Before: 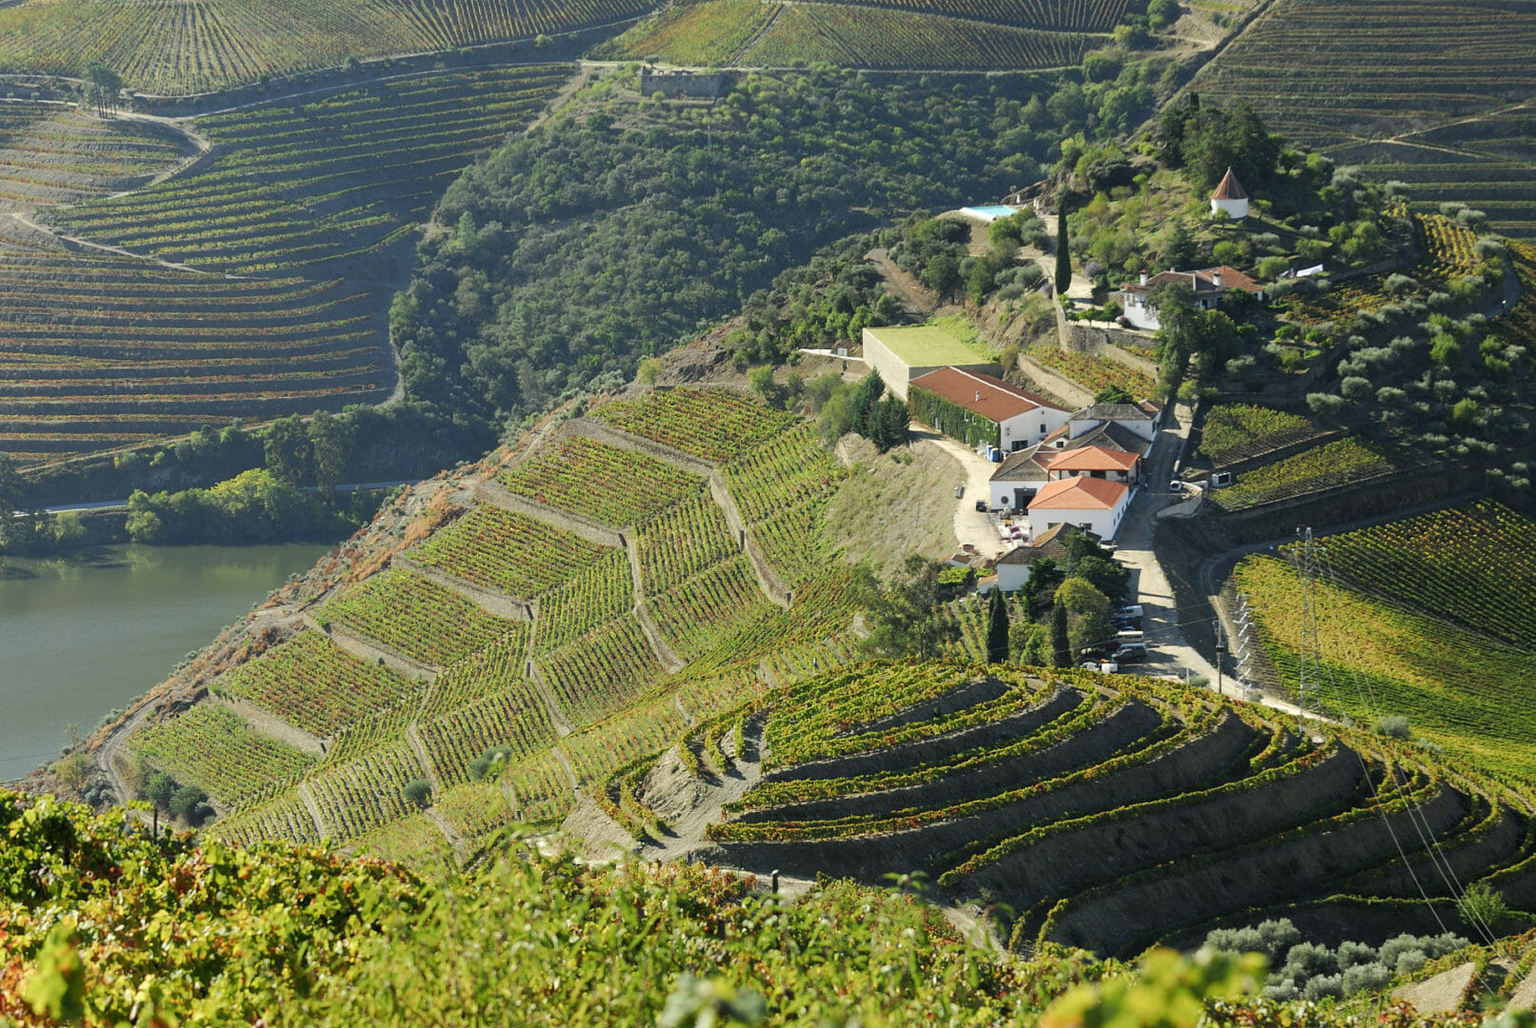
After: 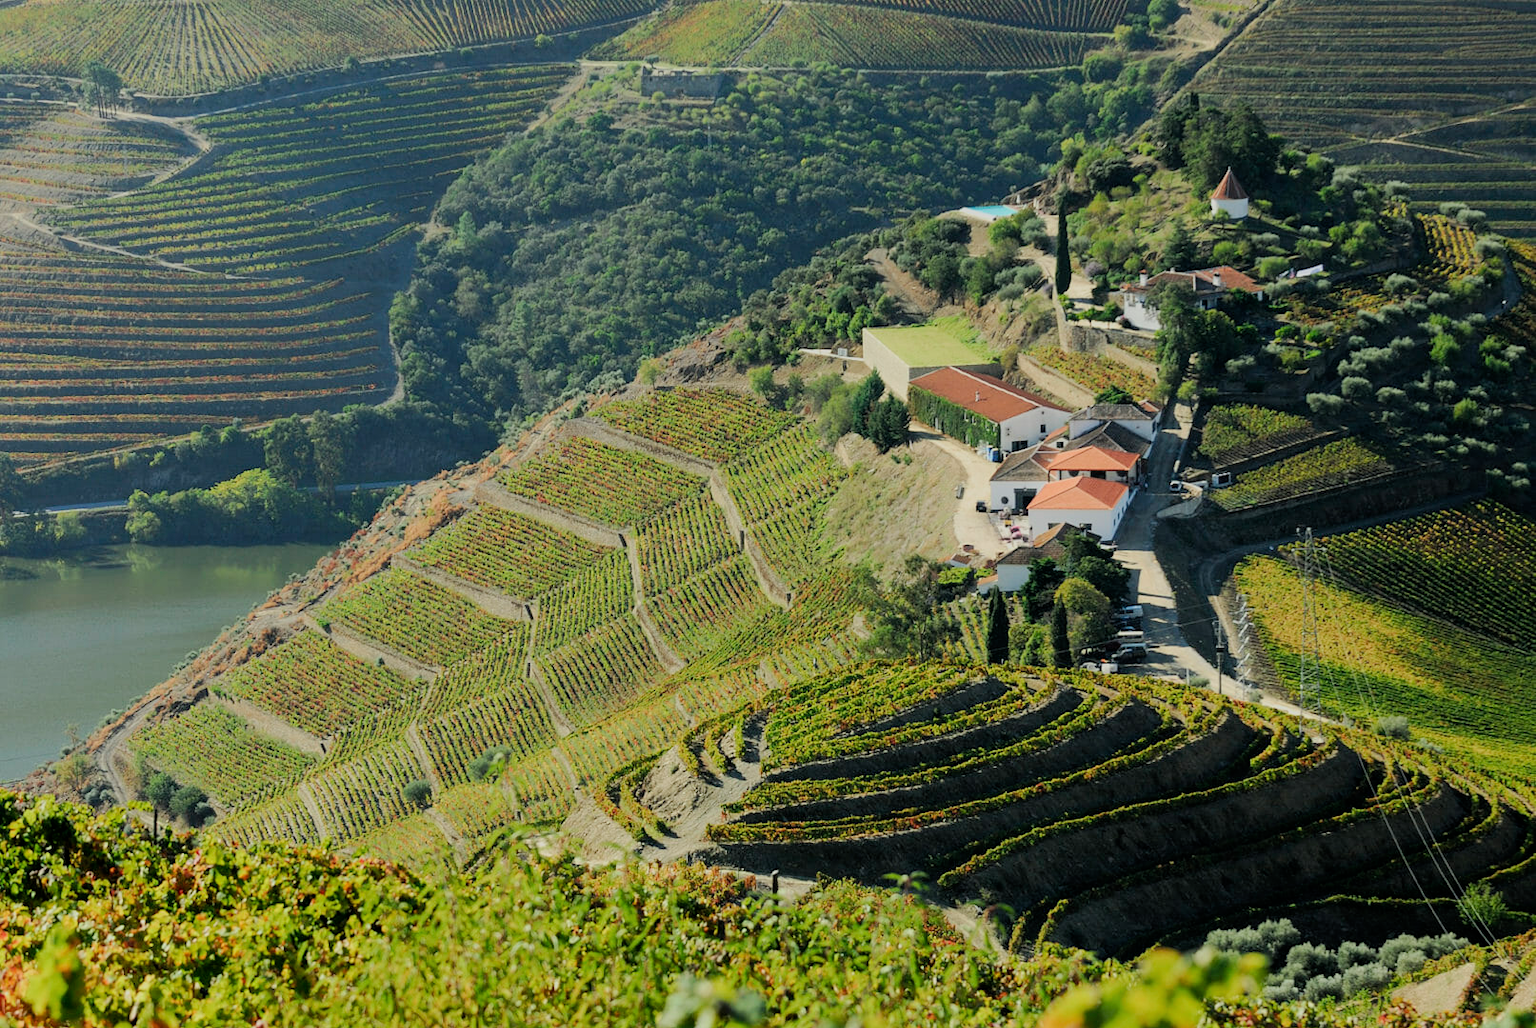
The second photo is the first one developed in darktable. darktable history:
filmic rgb: black relative exposure -7.65 EV, white relative exposure 4.56 EV, hardness 3.61, color science v6 (2022), iterations of high-quality reconstruction 0
tone curve: curves: ch0 [(0, 0) (0.003, 0.003) (0.011, 0.011) (0.025, 0.024) (0.044, 0.043) (0.069, 0.068) (0.1, 0.097) (0.136, 0.132) (0.177, 0.173) (0.224, 0.219) (0.277, 0.27) (0.335, 0.327) (0.399, 0.389) (0.468, 0.457) (0.543, 0.549) (0.623, 0.628) (0.709, 0.713) (0.801, 0.803) (0.898, 0.899) (1, 1)], color space Lab, independent channels, preserve colors none
